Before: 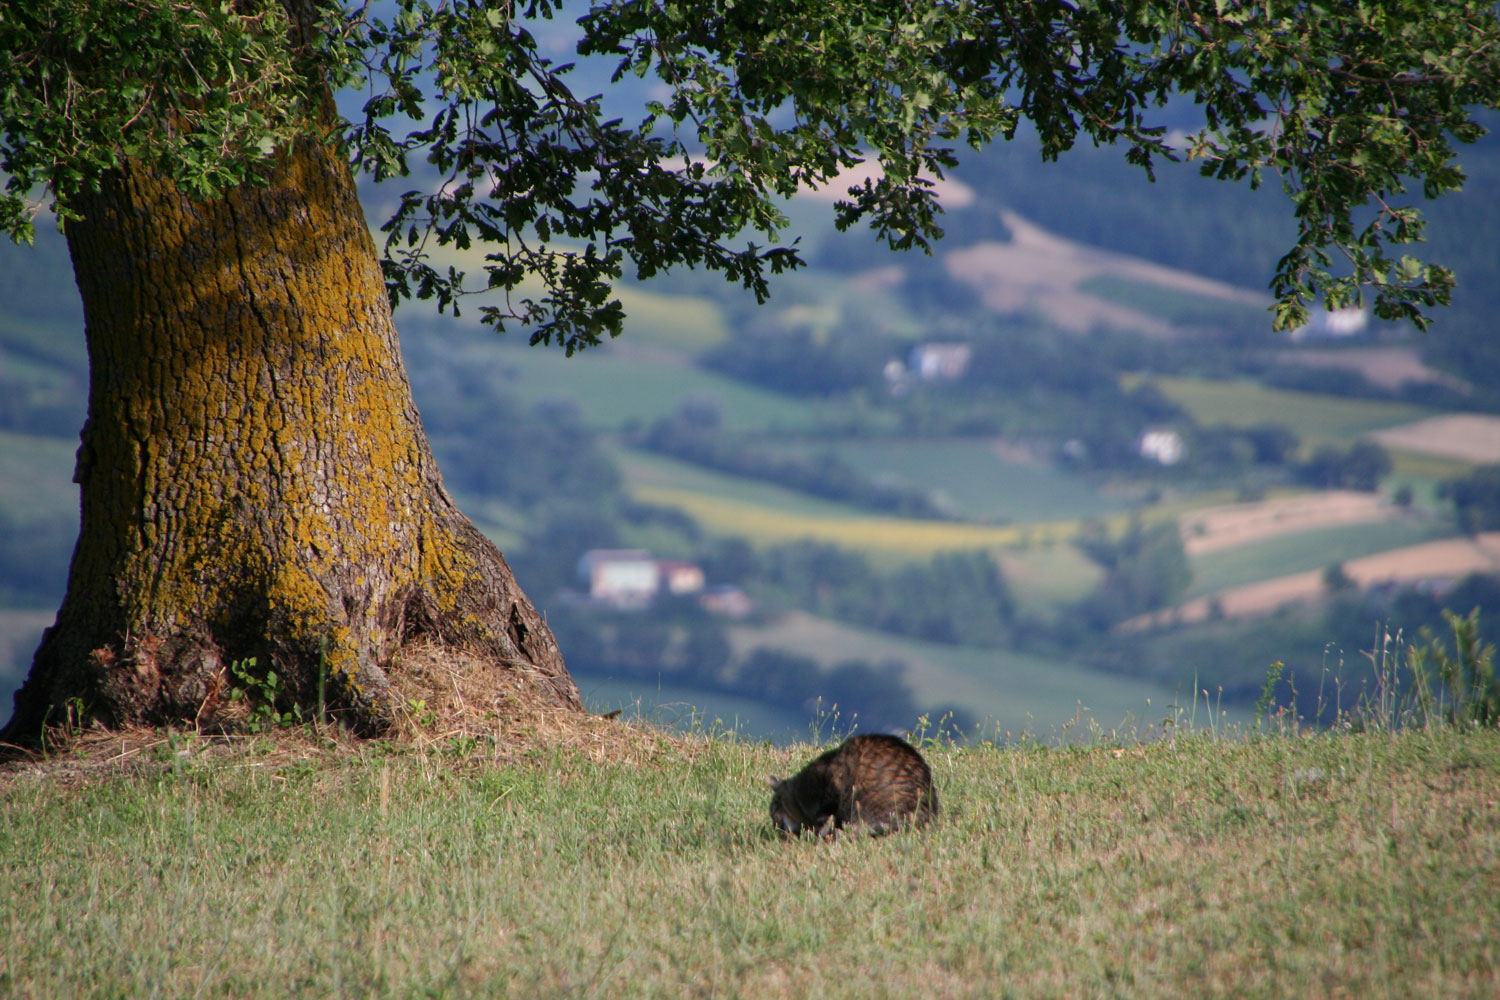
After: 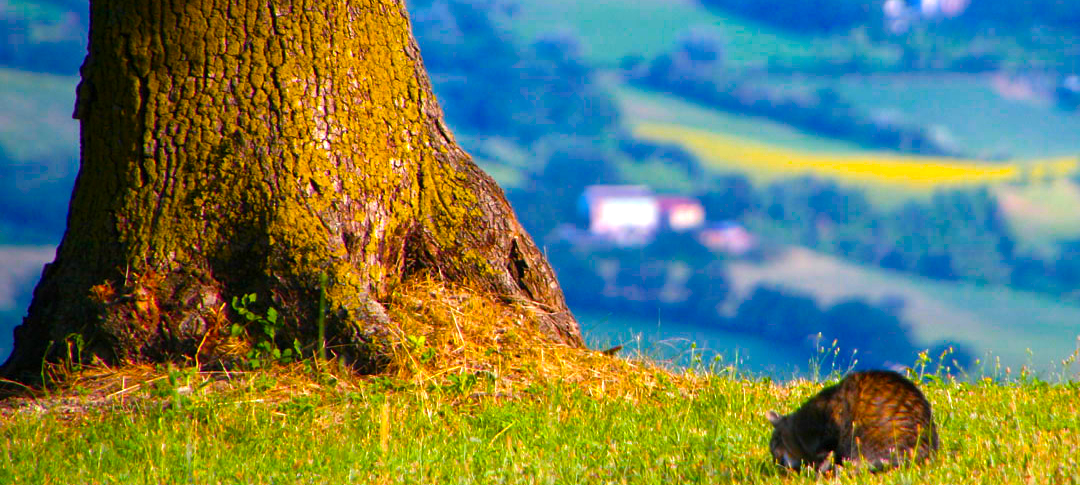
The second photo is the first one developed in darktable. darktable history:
crop: top 36.498%, right 27.964%, bottom 14.995%
color balance rgb: linear chroma grading › global chroma 20%, perceptual saturation grading › global saturation 65%, perceptual saturation grading › highlights 50%, perceptual saturation grading › shadows 30%, perceptual brilliance grading › global brilliance 12%, perceptual brilliance grading › highlights 15%, global vibrance 20%
